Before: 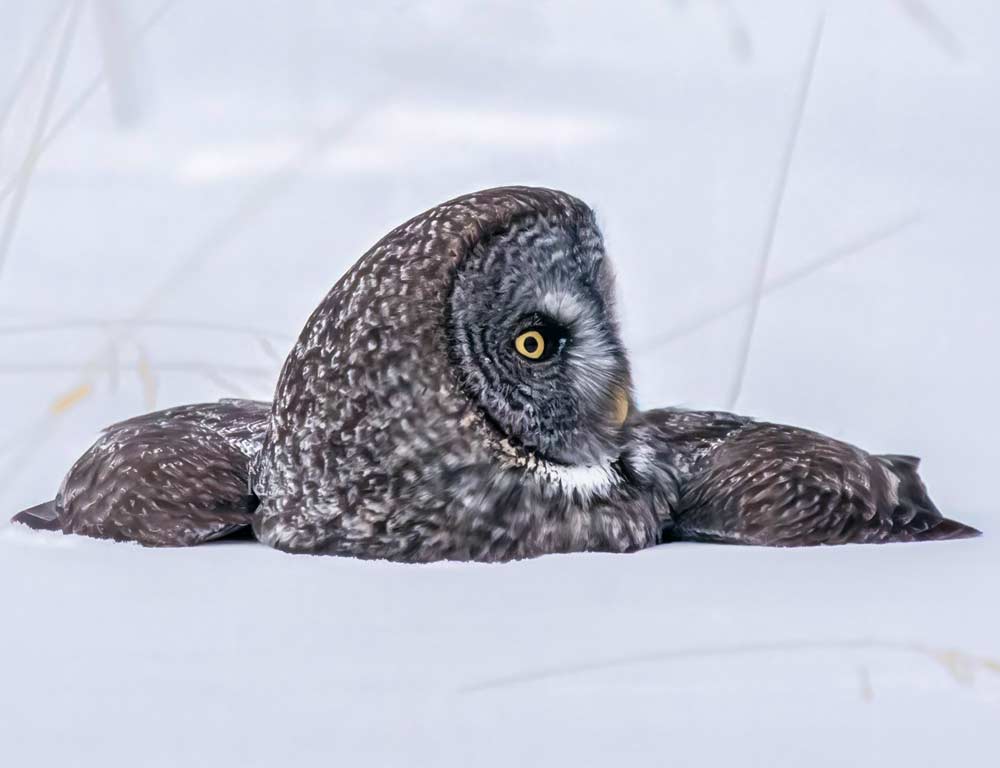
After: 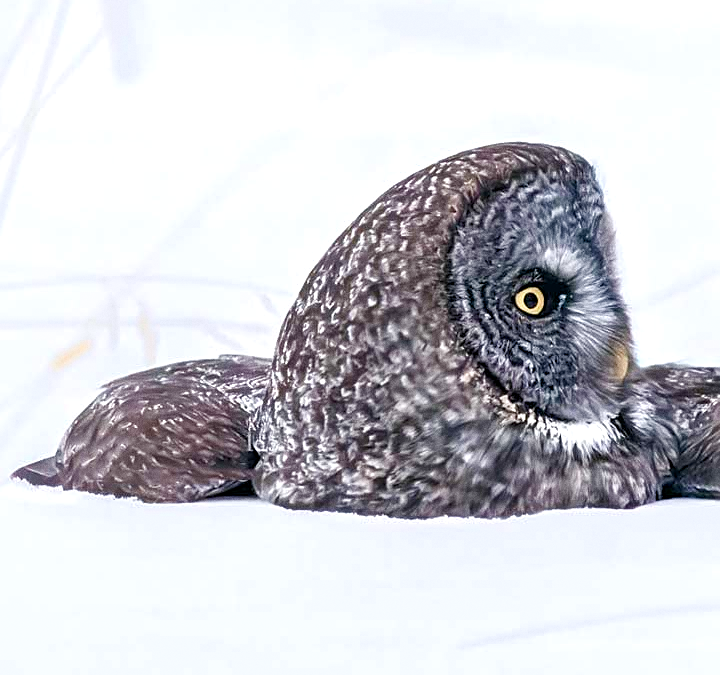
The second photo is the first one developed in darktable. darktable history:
sharpen: on, module defaults
crop: top 5.803%, right 27.864%, bottom 5.804%
grain: coarseness 0.47 ISO
color balance rgb: perceptual saturation grading › global saturation 20%, perceptual saturation grading › highlights -50%, perceptual saturation grading › shadows 30%, perceptual brilliance grading › global brilliance 10%, perceptual brilliance grading › shadows 15%
